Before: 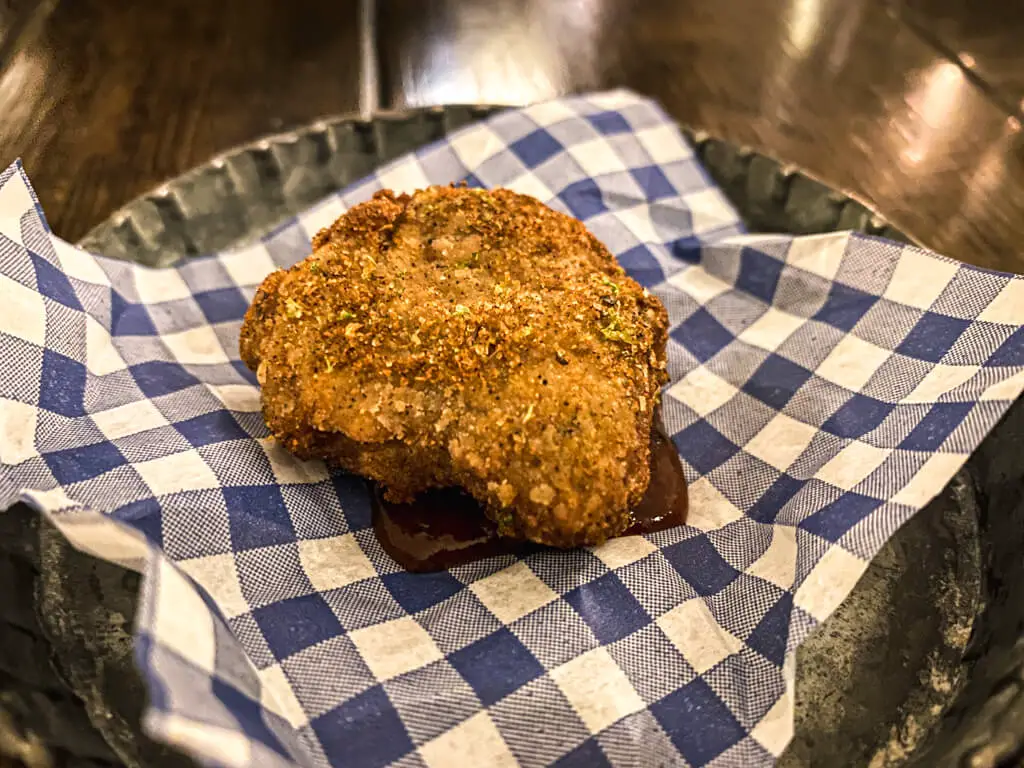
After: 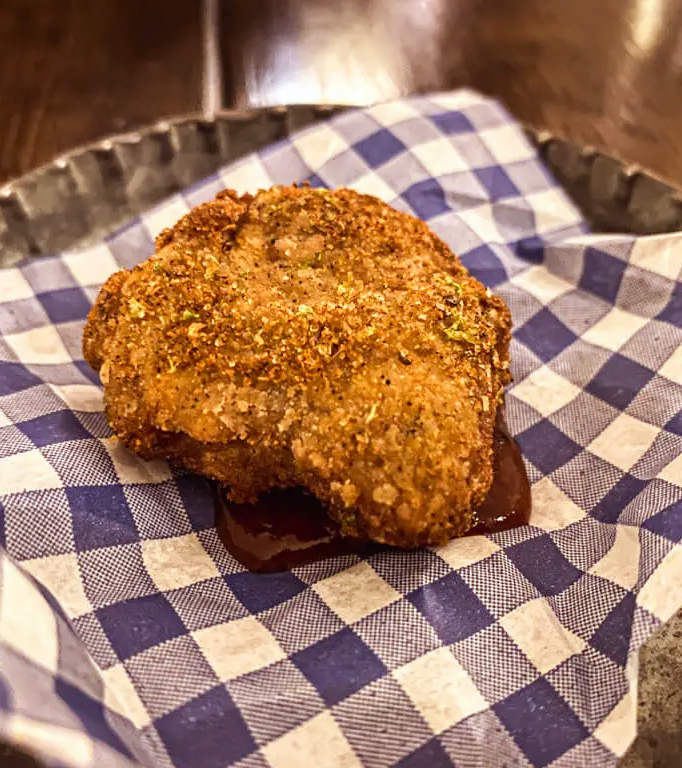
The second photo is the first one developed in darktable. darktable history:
crop: left 15.419%, right 17.914%
rgb levels: mode RGB, independent channels, levels [[0, 0.474, 1], [0, 0.5, 1], [0, 0.5, 1]]
white balance: red 0.988, blue 1.017
